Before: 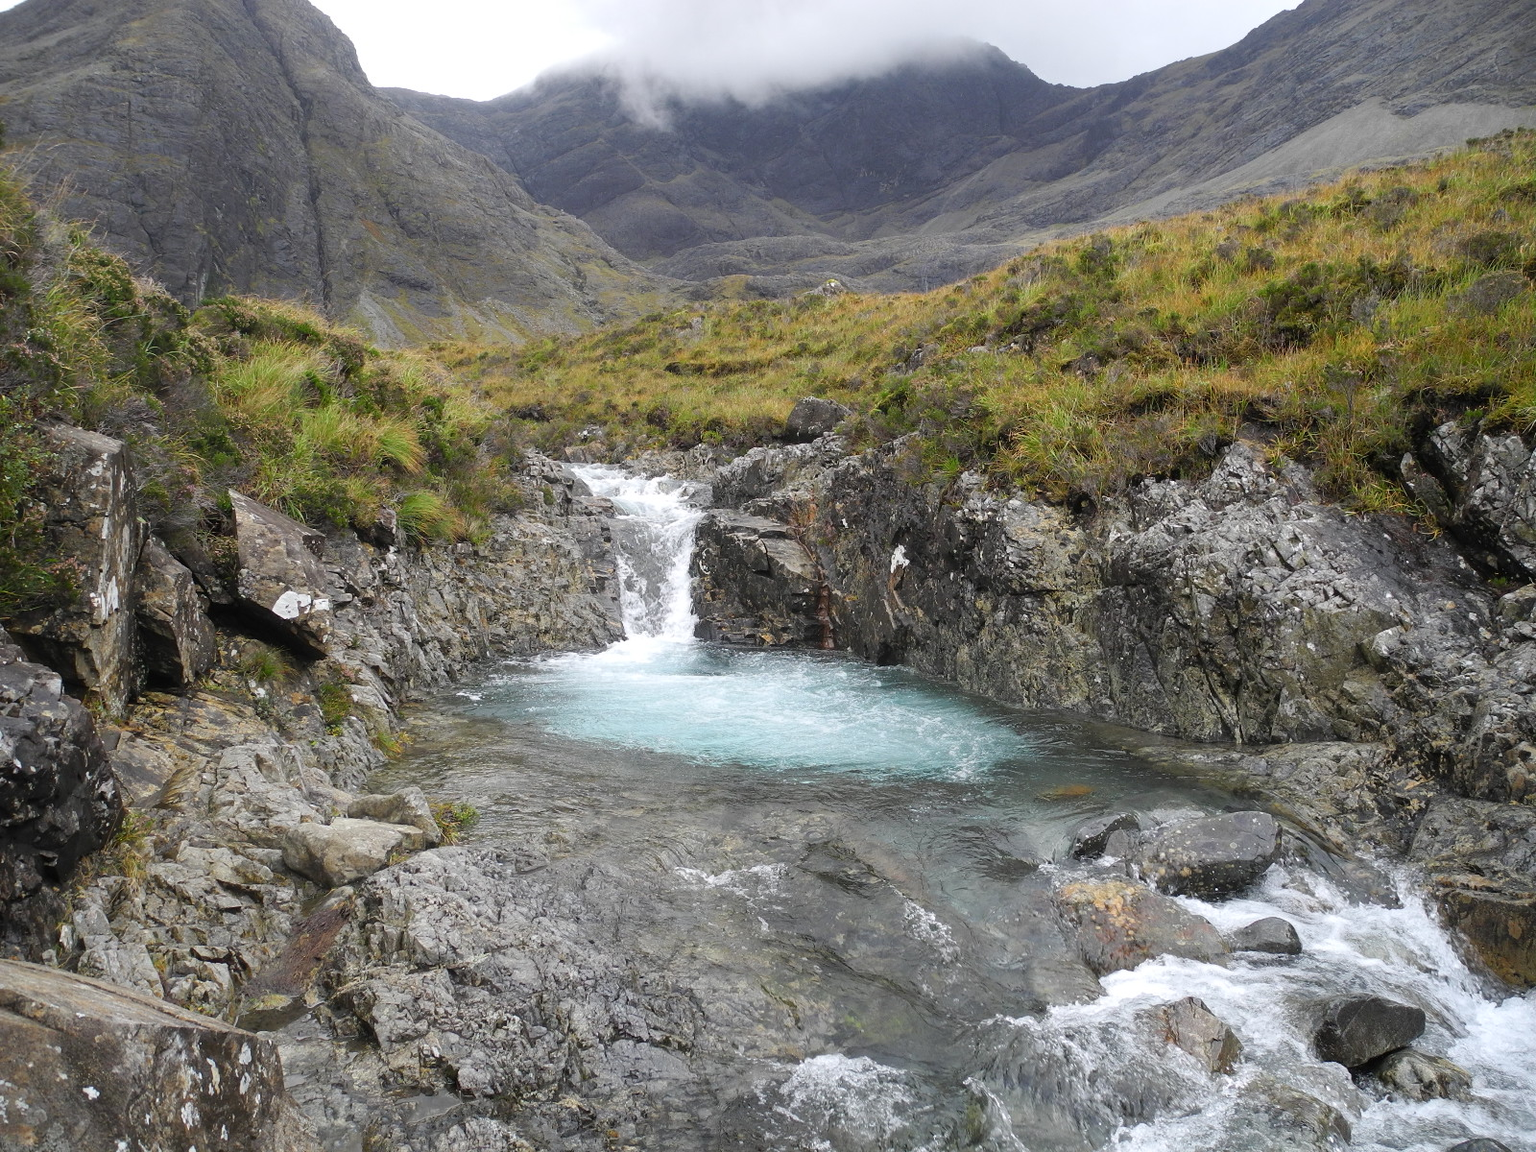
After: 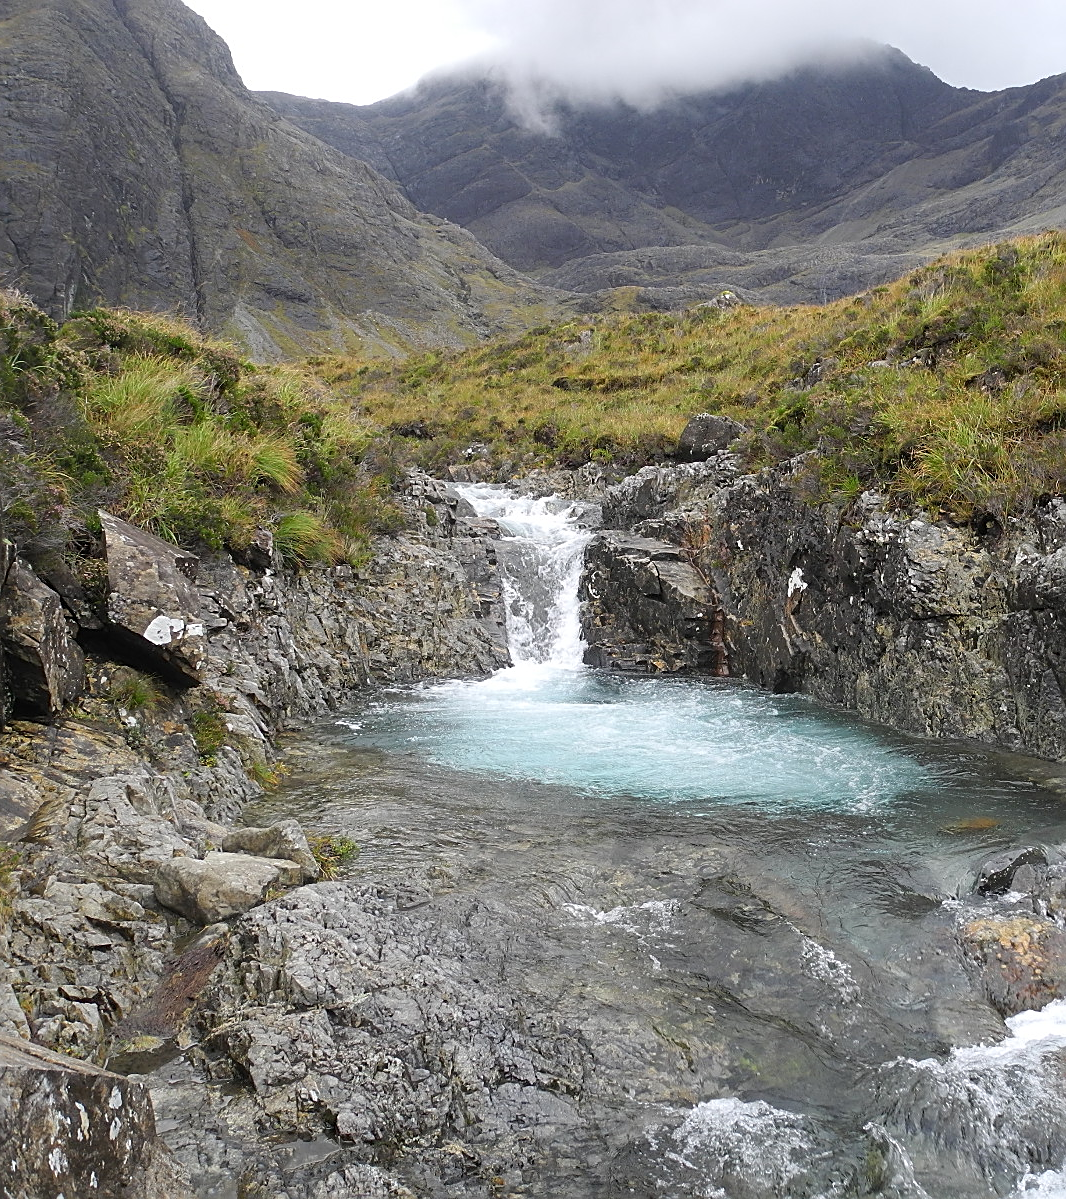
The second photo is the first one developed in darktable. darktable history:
sharpen: amount 0.6
crop and rotate: left 8.786%, right 24.548%
